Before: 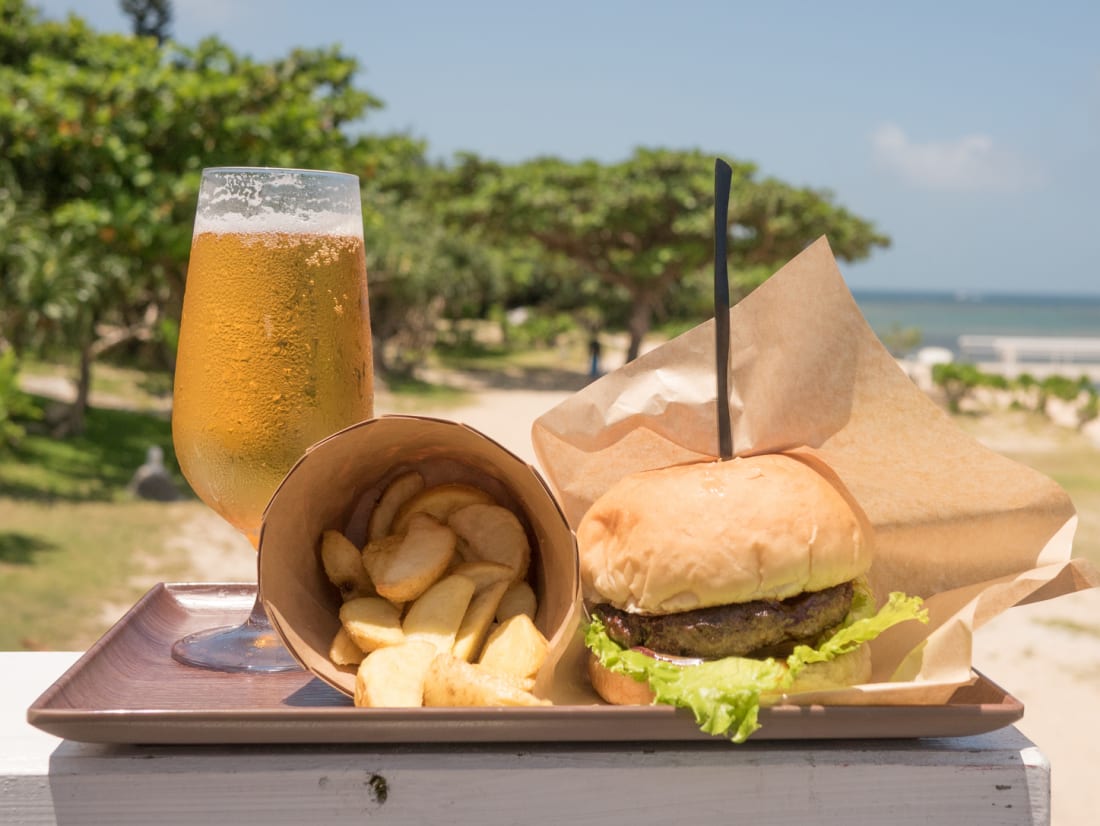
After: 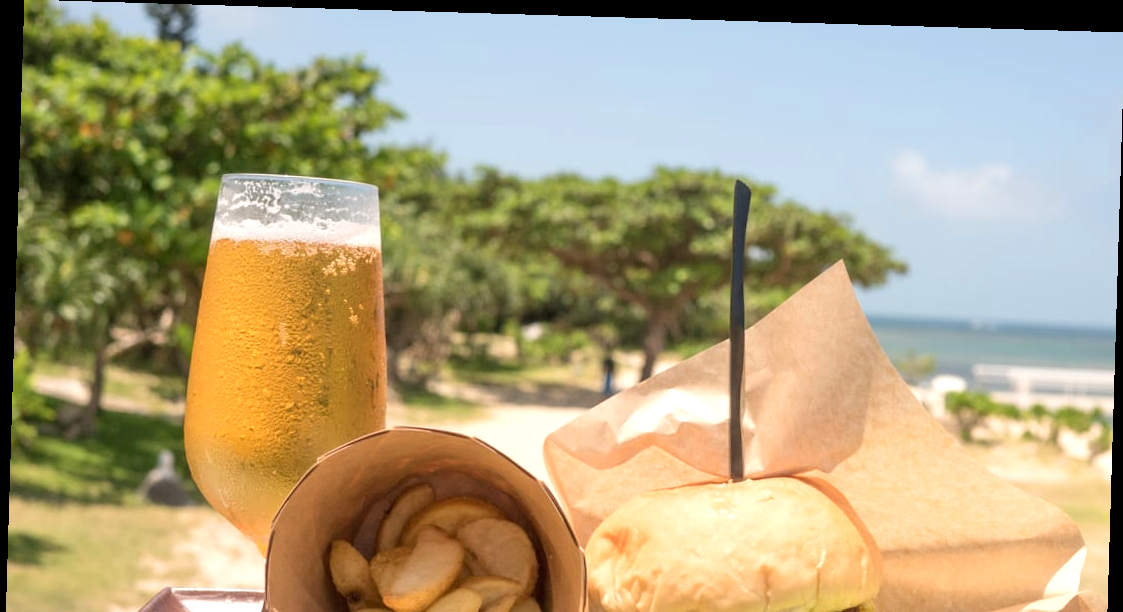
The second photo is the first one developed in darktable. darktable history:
rotate and perspective: rotation 1.72°, automatic cropping off
crop: bottom 28.576%
exposure: exposure 0.496 EV, compensate highlight preservation false
